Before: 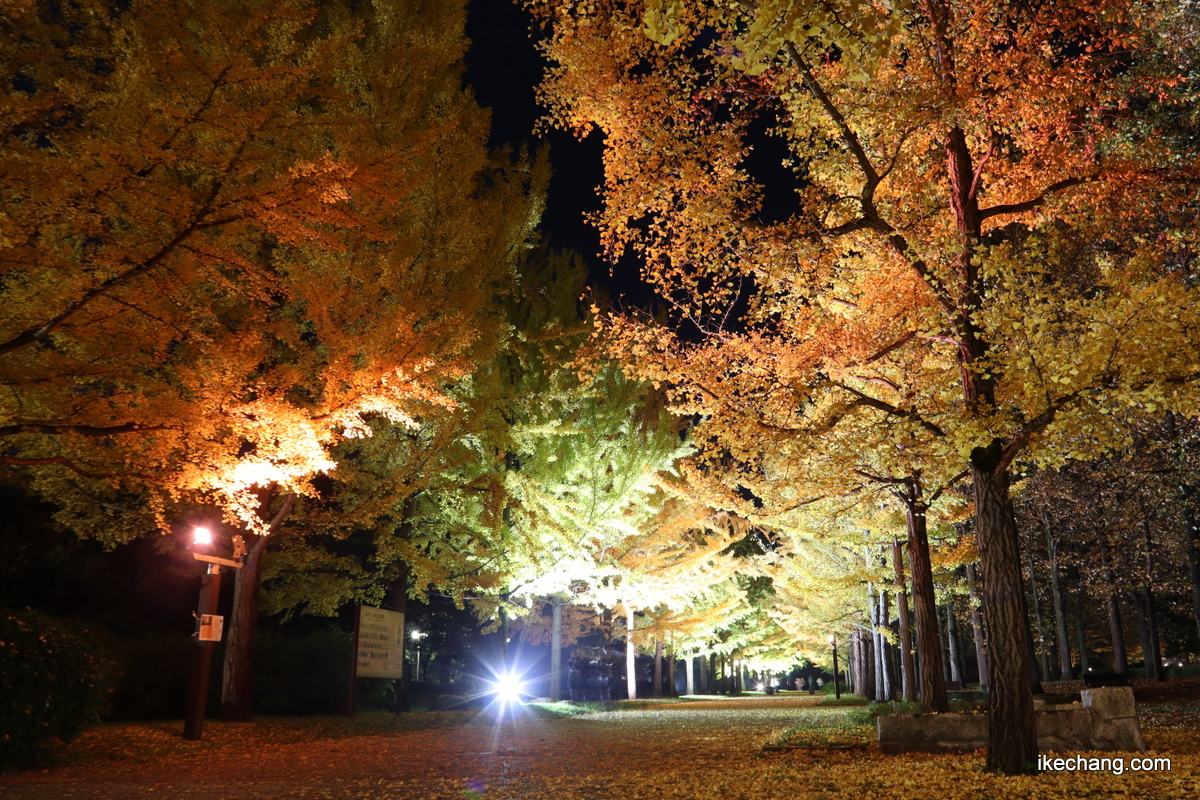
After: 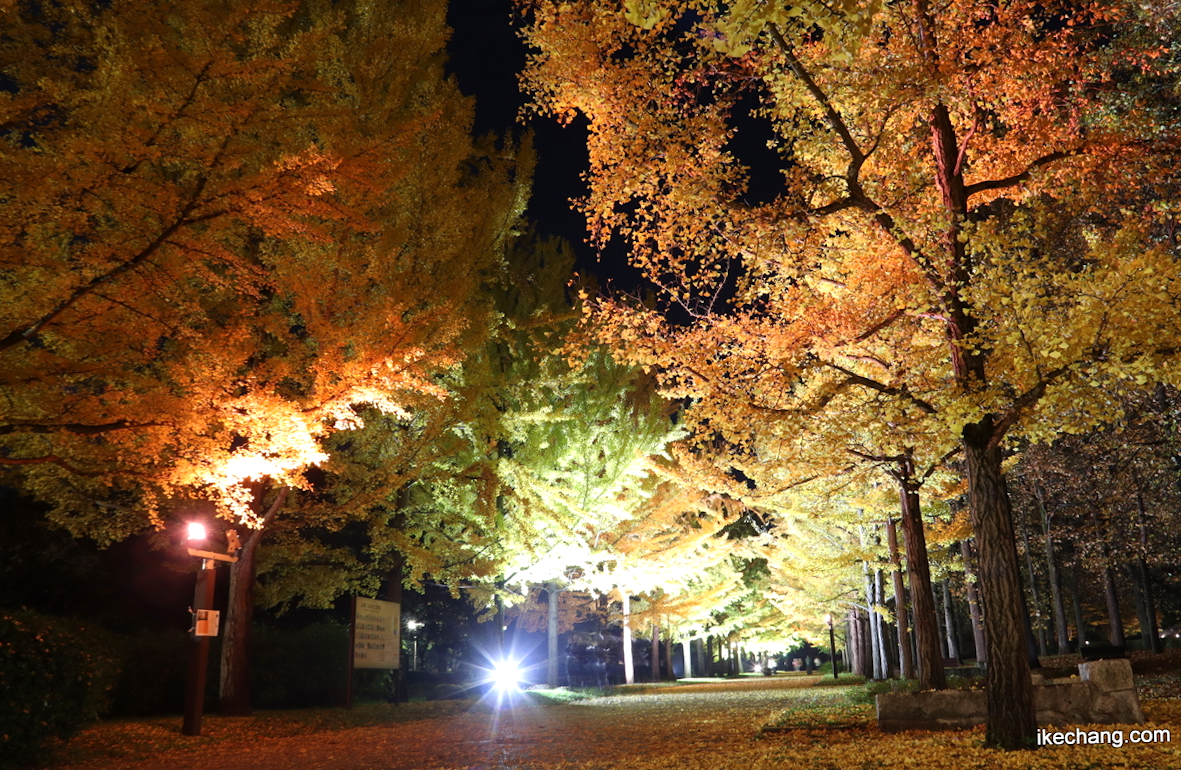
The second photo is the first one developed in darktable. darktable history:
rotate and perspective: rotation -1.42°, crop left 0.016, crop right 0.984, crop top 0.035, crop bottom 0.965
exposure: exposure 0.2 EV, compensate highlight preservation false
